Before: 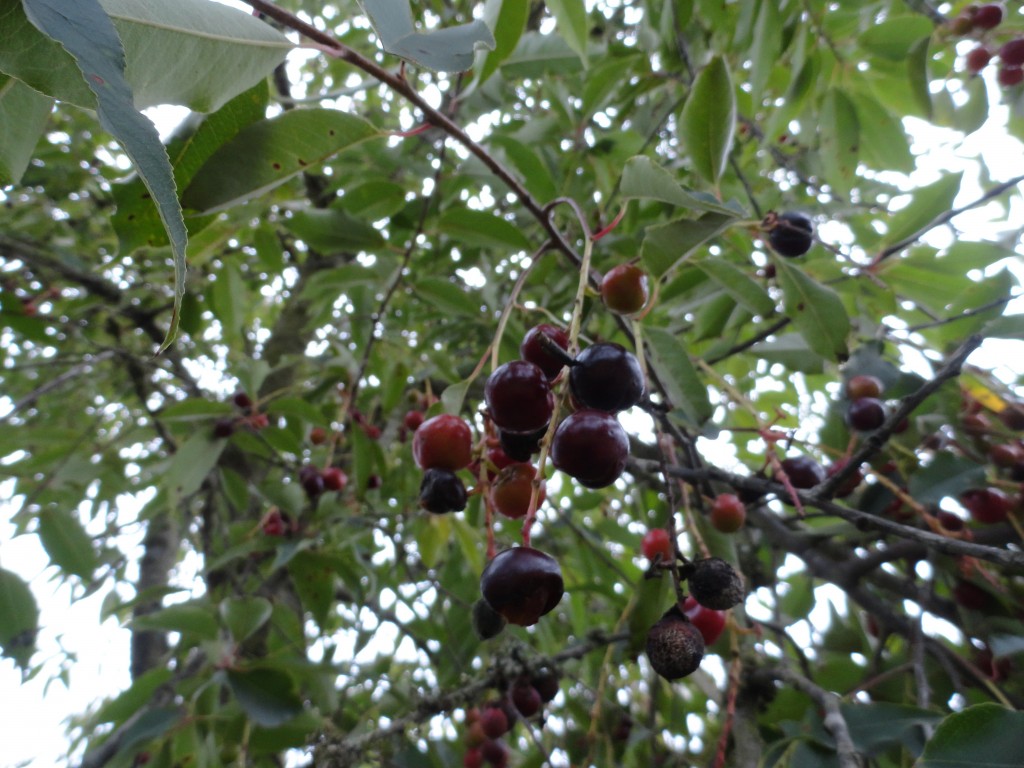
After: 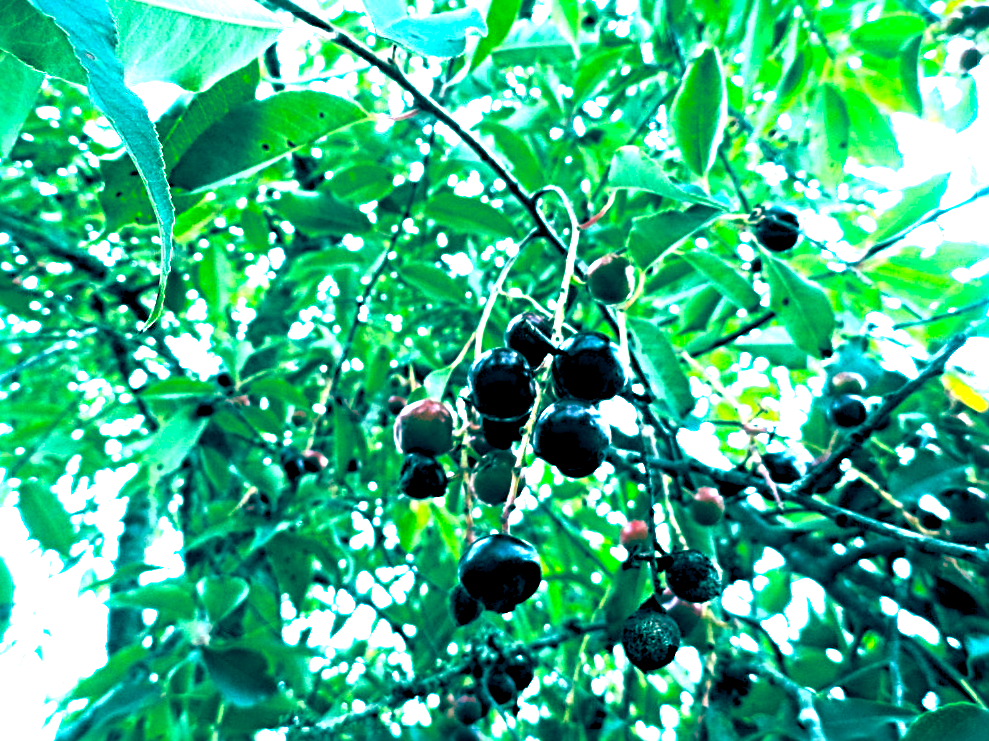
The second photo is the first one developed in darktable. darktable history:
crop and rotate: angle -1.53°
color balance rgb: global offset › luminance -0.523%, global offset › chroma 0.909%, global offset › hue 176.36°, perceptual saturation grading › global saturation 7.061%, perceptual saturation grading › shadows 3.784%, perceptual brilliance grading › global brilliance 34.554%, perceptual brilliance grading › highlights 50.385%, perceptual brilliance grading › mid-tones 59.358%, perceptual brilliance grading › shadows 34.751%, global vibrance 20%
sharpen: radius 4.866
